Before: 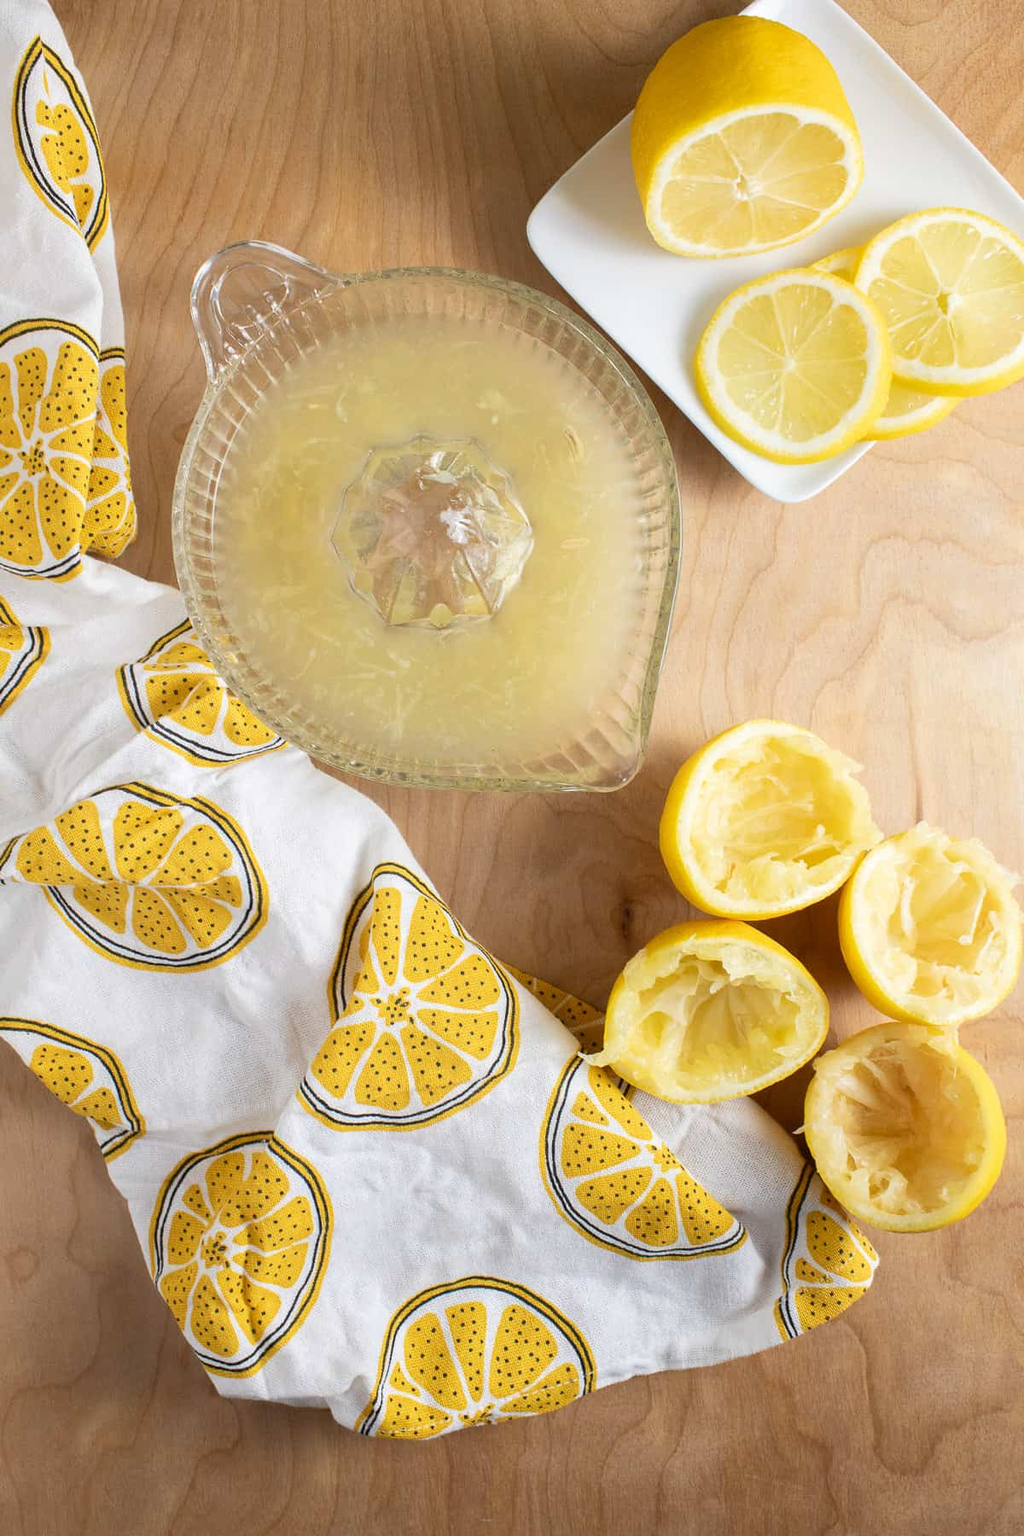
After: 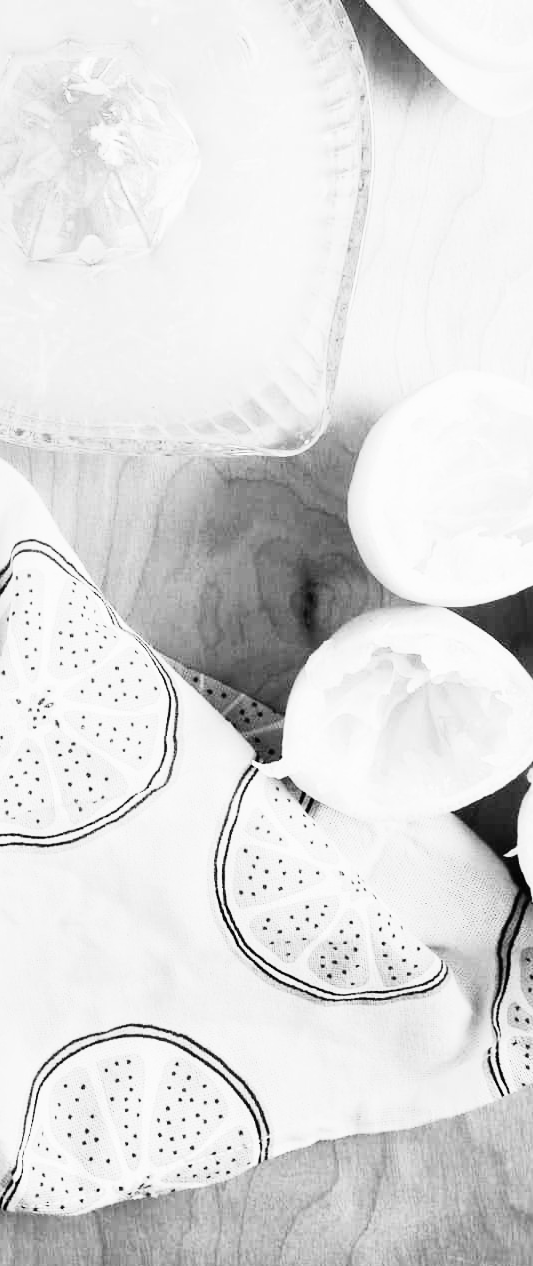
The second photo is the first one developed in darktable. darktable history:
crop: left 35.432%, top 26.233%, right 20.145%, bottom 3.432%
monochrome: a 32, b 64, size 2.3
rgb curve: curves: ch0 [(0, 0) (0.21, 0.15) (0.24, 0.21) (0.5, 0.75) (0.75, 0.96) (0.89, 0.99) (1, 1)]; ch1 [(0, 0.02) (0.21, 0.13) (0.25, 0.2) (0.5, 0.67) (0.75, 0.9) (0.89, 0.97) (1, 1)]; ch2 [(0, 0.02) (0.21, 0.13) (0.25, 0.2) (0.5, 0.67) (0.75, 0.9) (0.89, 0.97) (1, 1)], compensate middle gray true
